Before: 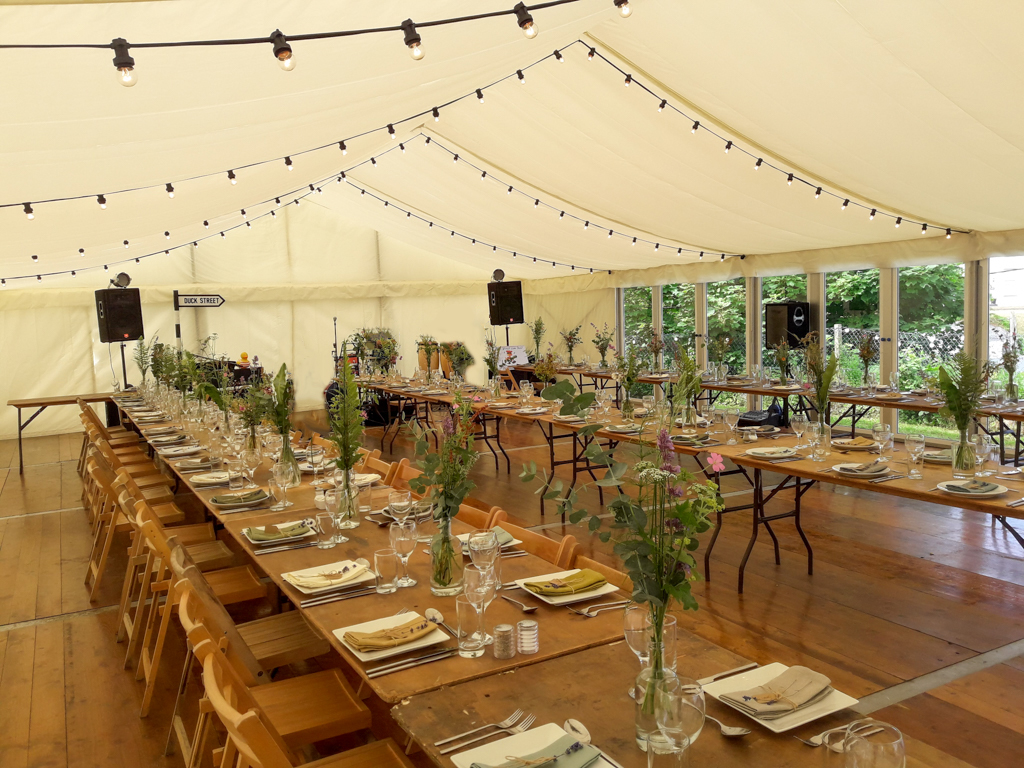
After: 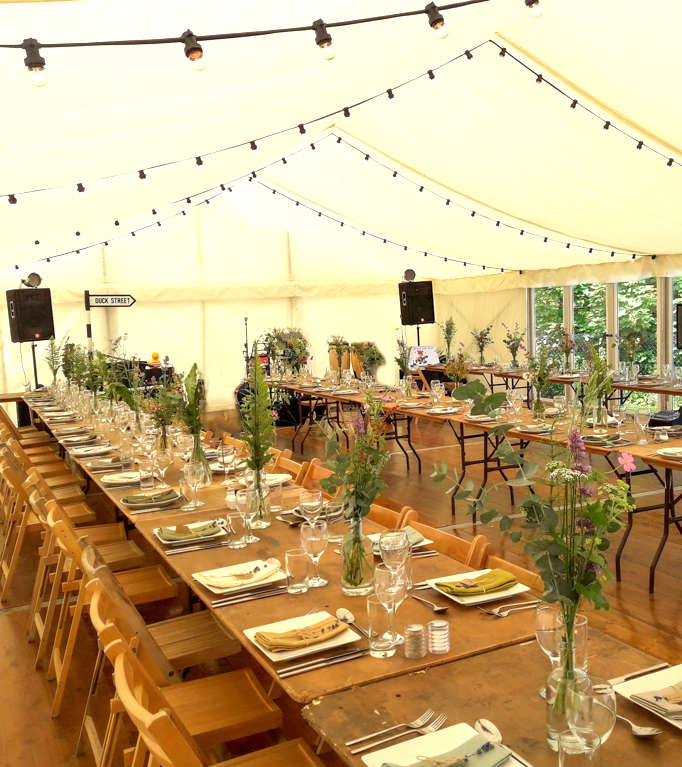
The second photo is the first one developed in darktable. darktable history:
crop and rotate: left 8.786%, right 24.548%
exposure: black level correction 0, exposure 0.7 EV, compensate exposure bias true, compensate highlight preservation false
